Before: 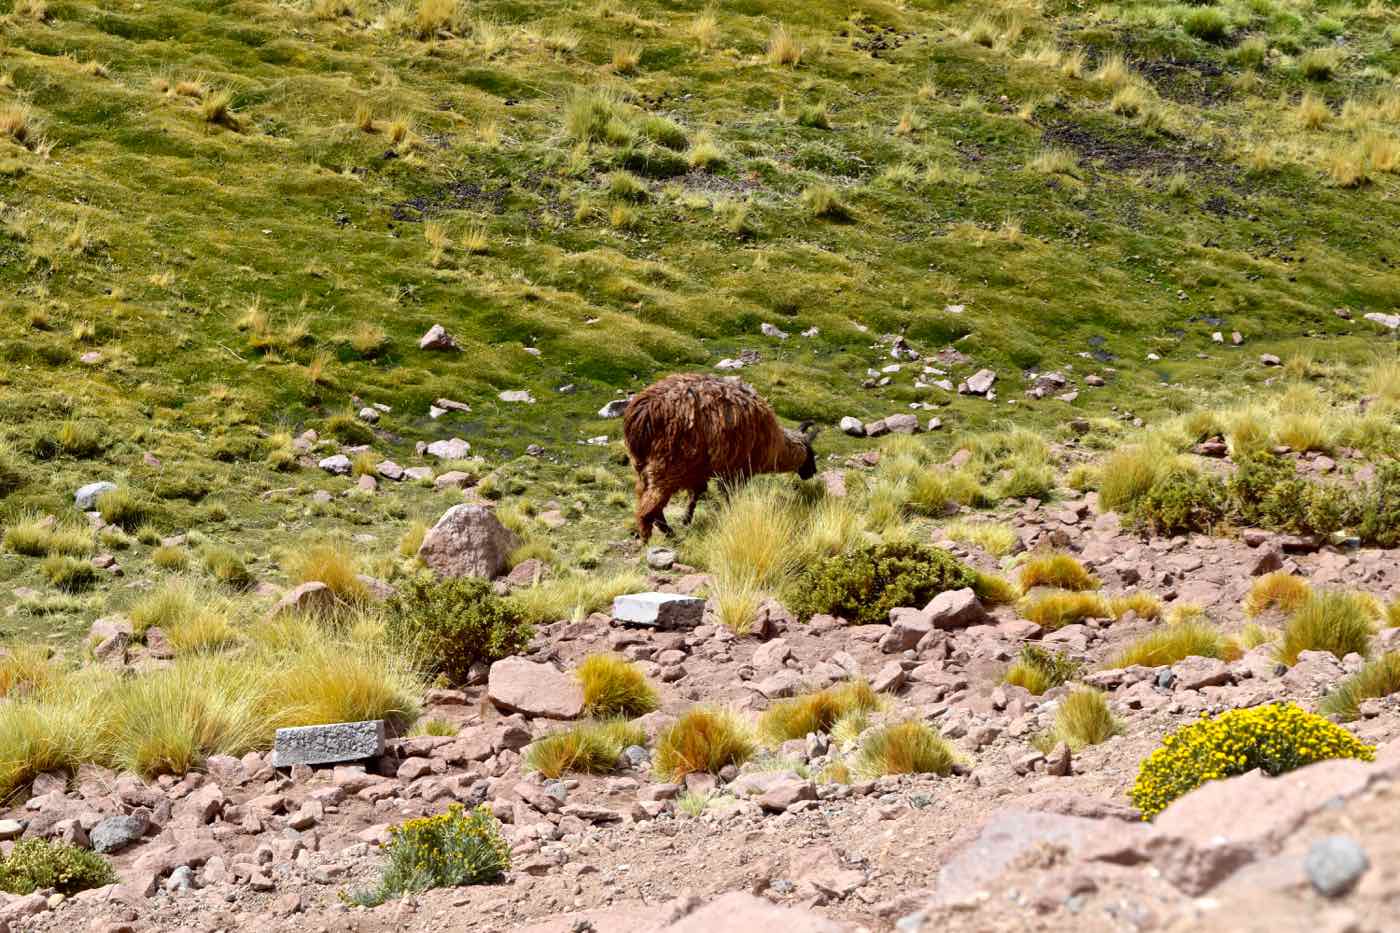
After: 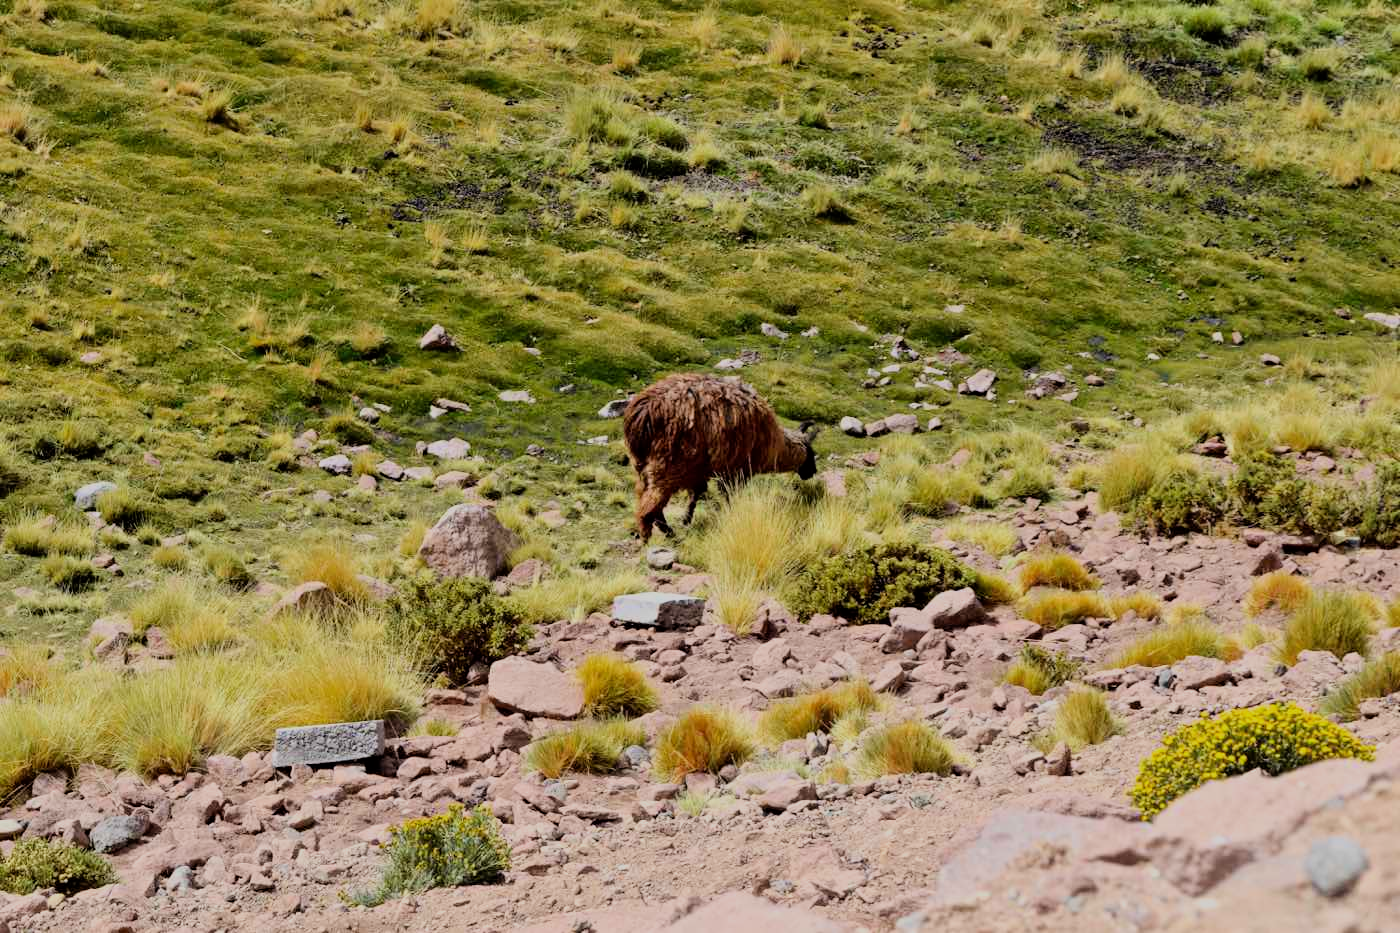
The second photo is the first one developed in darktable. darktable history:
filmic rgb: black relative exposure -7.14 EV, white relative exposure 5.34 EV, hardness 3.03, color science v6 (2022)
